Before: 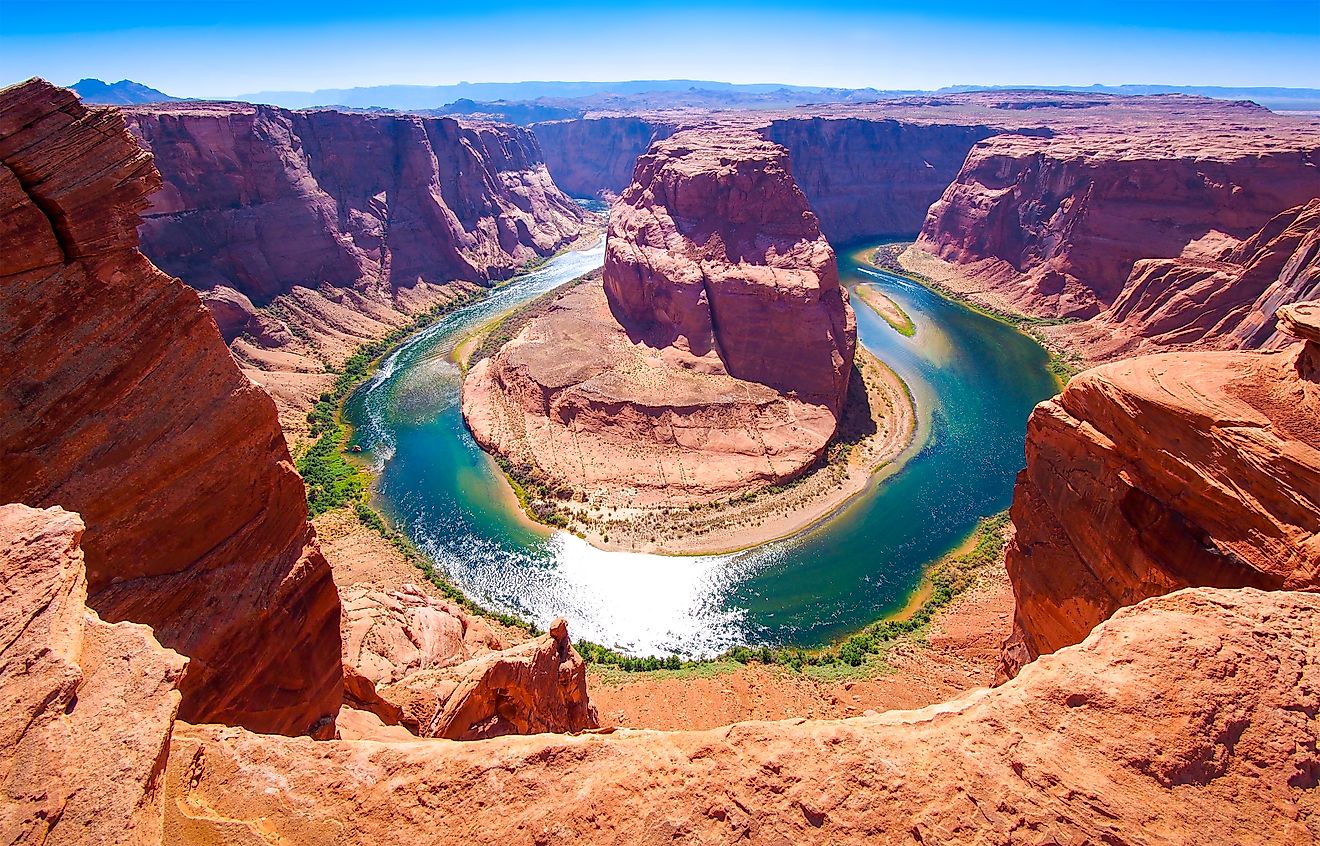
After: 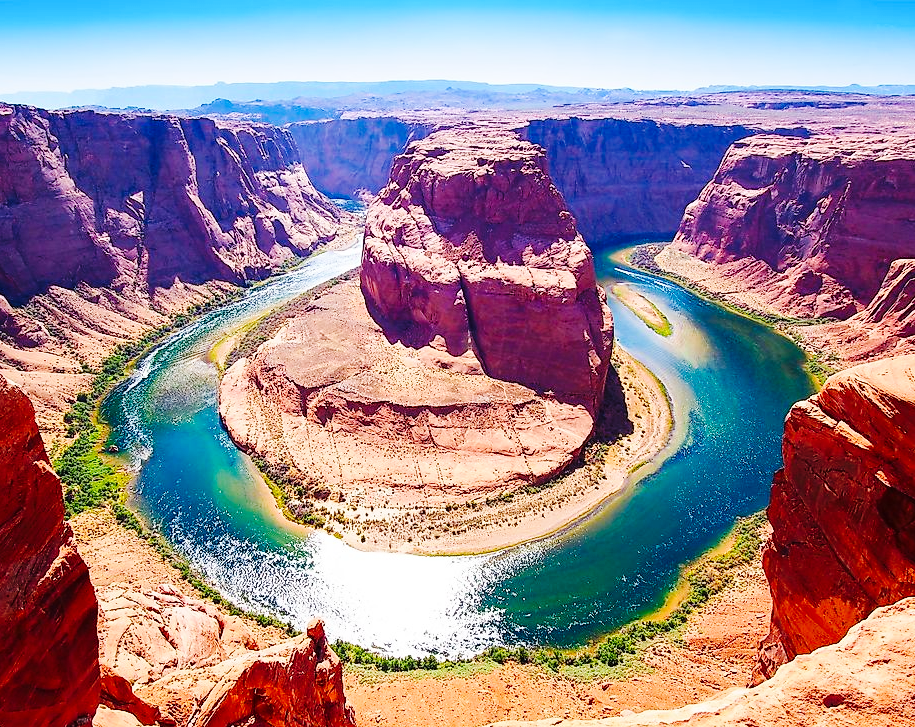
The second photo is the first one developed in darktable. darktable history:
crop: left 18.479%, right 12.2%, bottom 13.971%
base curve: curves: ch0 [(0, 0) (0.036, 0.025) (0.121, 0.166) (0.206, 0.329) (0.605, 0.79) (1, 1)], preserve colors none
